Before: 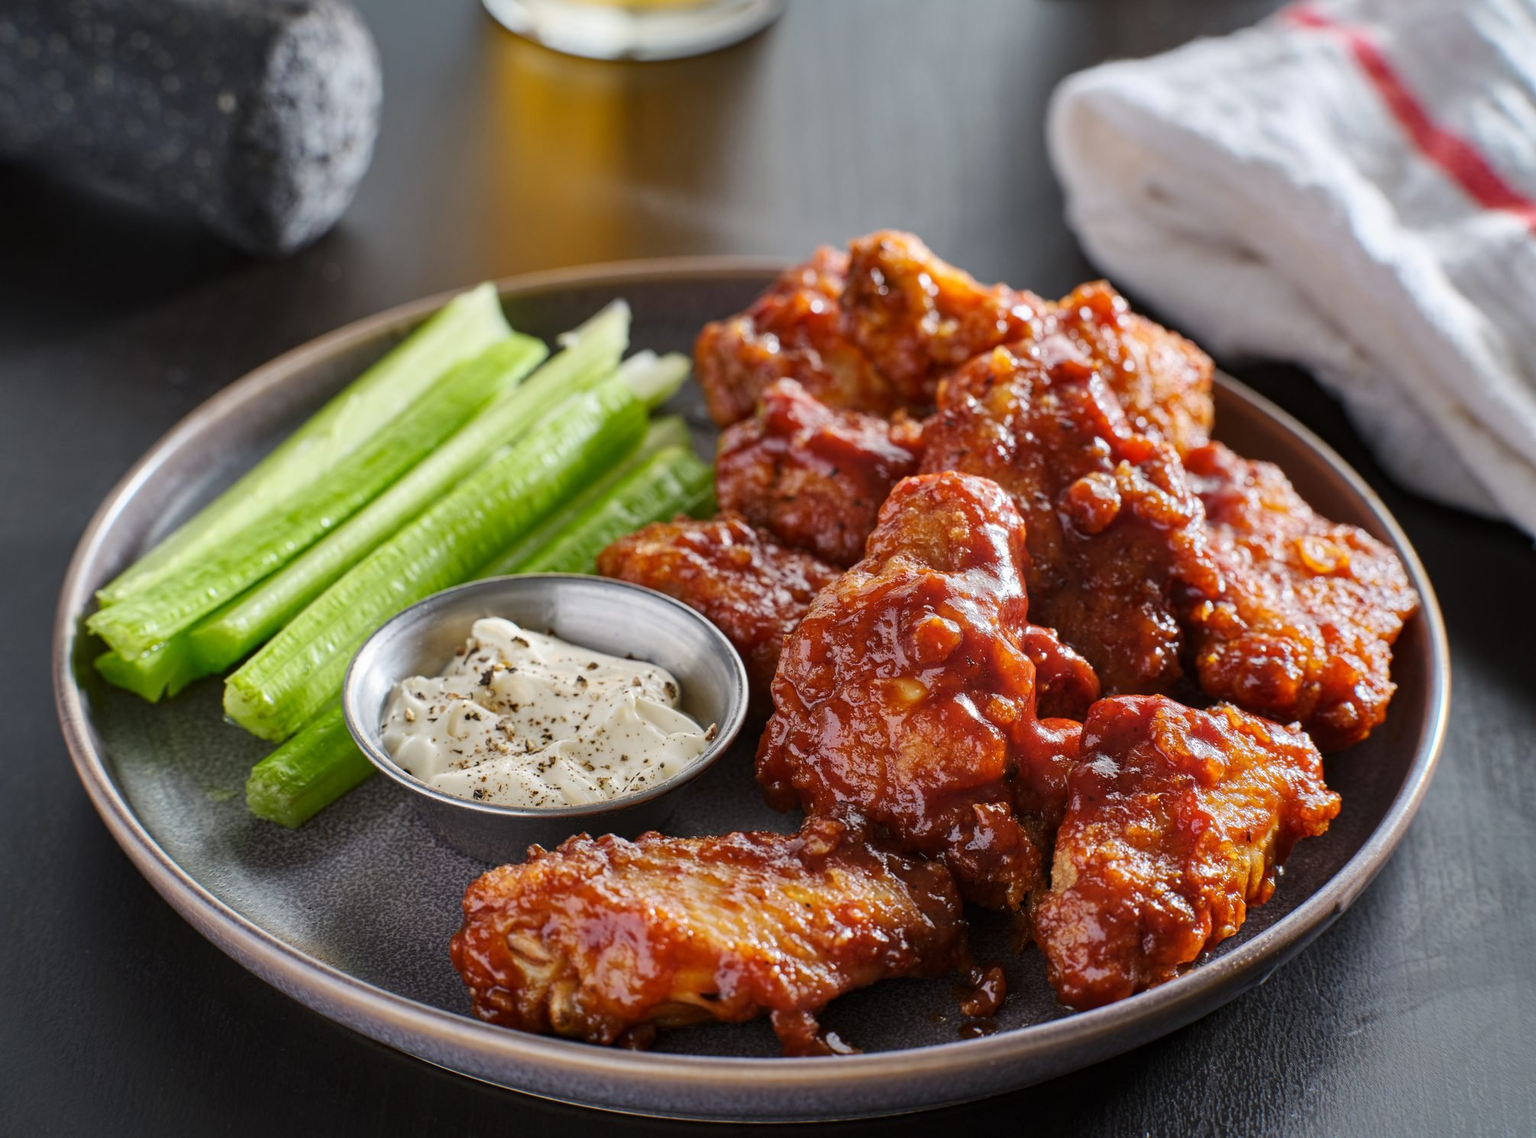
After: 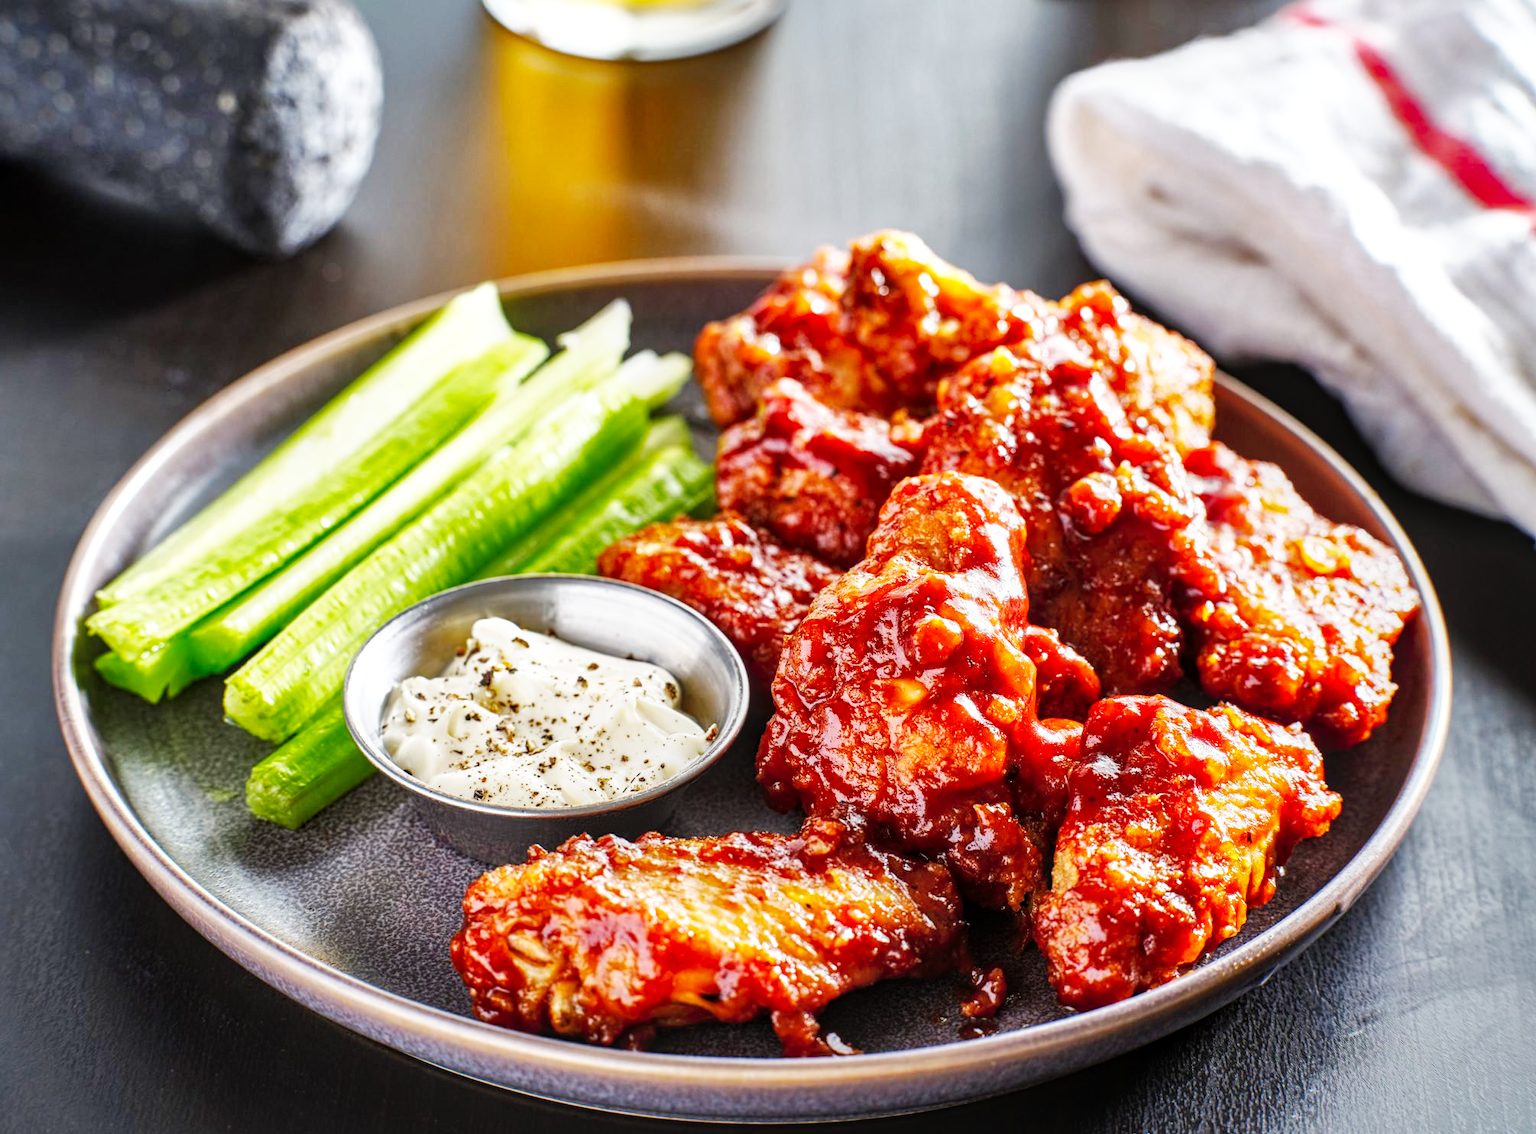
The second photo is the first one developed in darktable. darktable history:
shadows and highlights: on, module defaults
base curve: curves: ch0 [(0, 0) (0.007, 0.004) (0.027, 0.03) (0.046, 0.07) (0.207, 0.54) (0.442, 0.872) (0.673, 0.972) (1, 1)], preserve colors none
crop: left 0%
local contrast: on, module defaults
